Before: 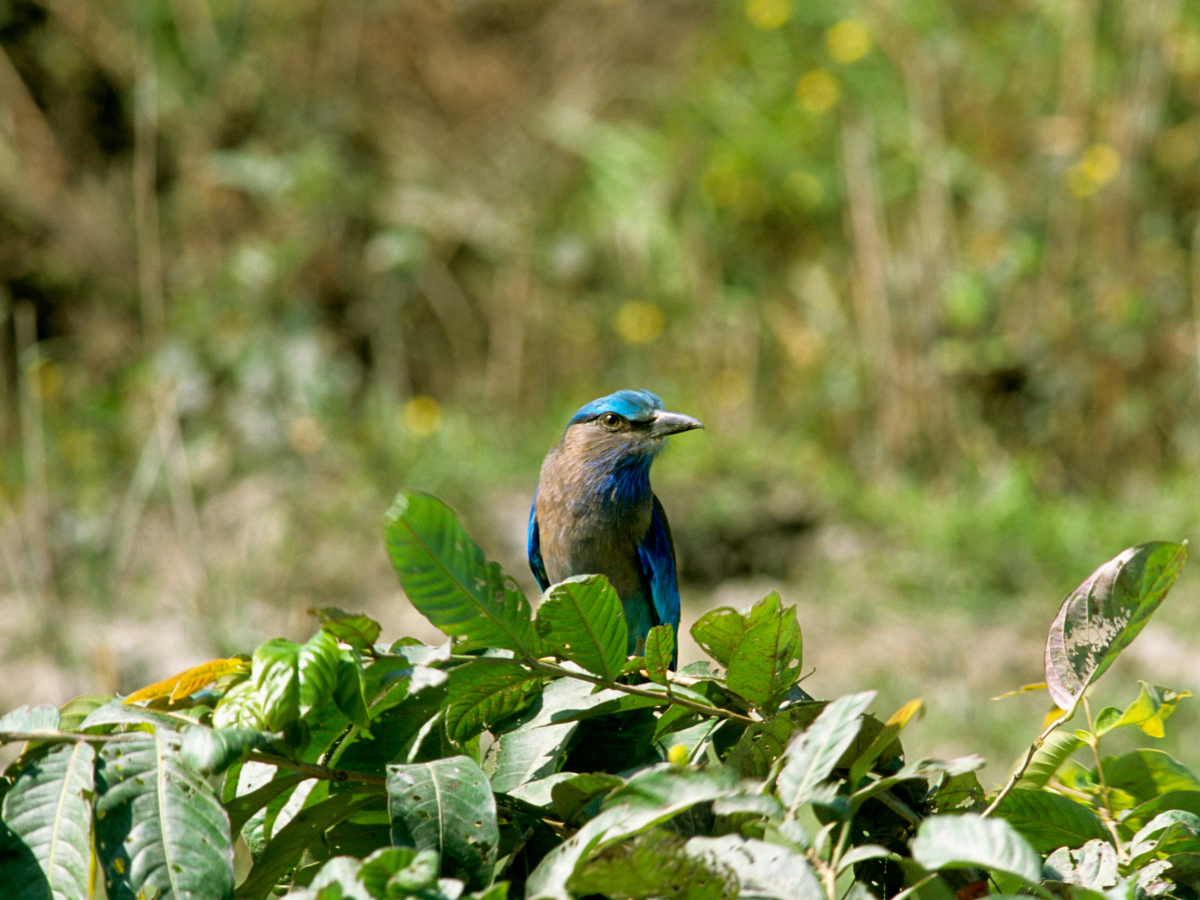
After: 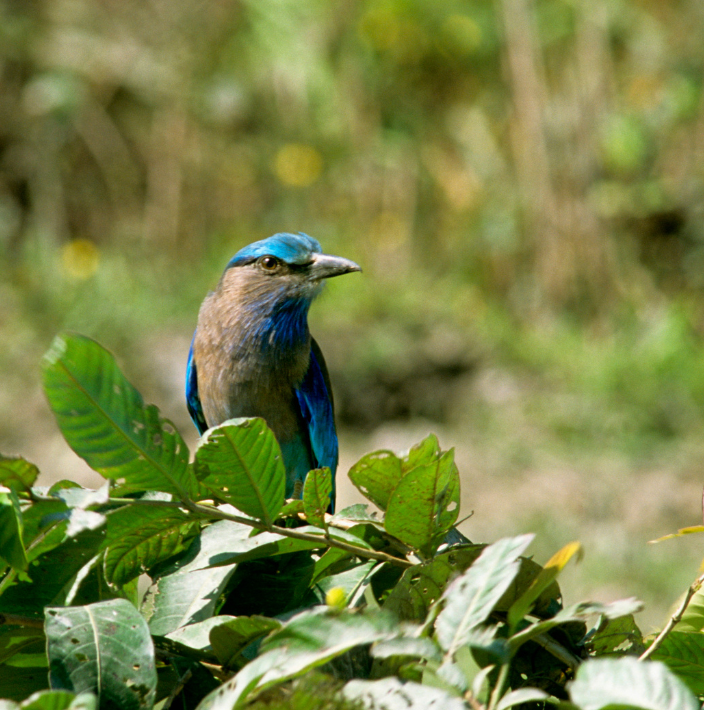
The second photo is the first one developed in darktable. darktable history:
crop and rotate: left 28.526%, top 17.551%, right 12.73%, bottom 3.518%
